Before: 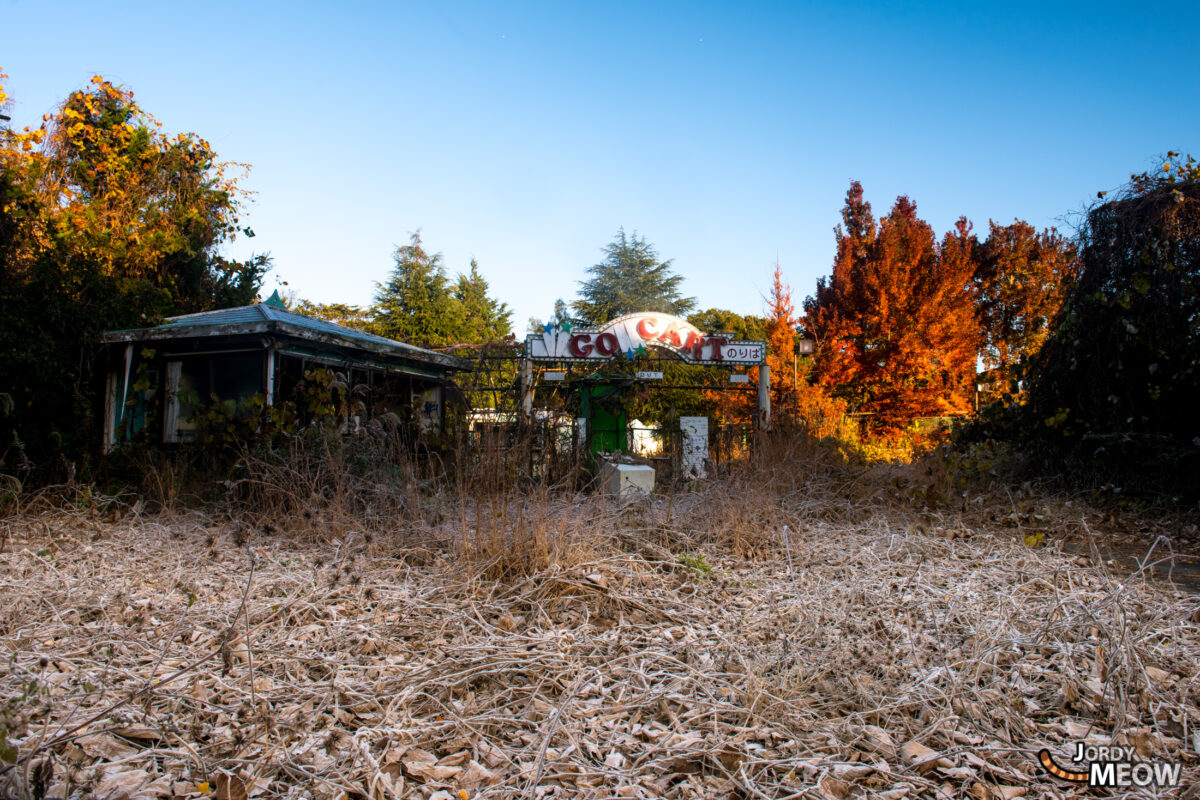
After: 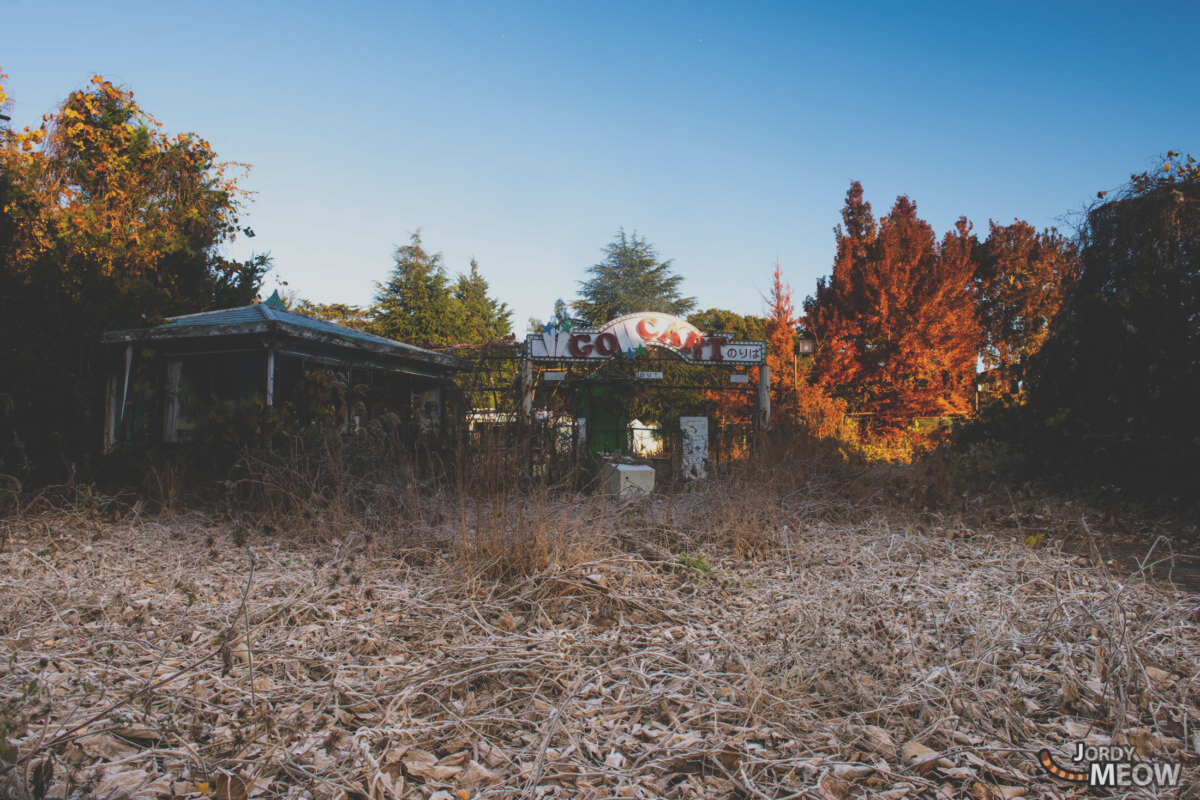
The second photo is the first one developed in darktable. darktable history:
exposure: black level correction -0.035, exposure -0.497 EV, compensate highlight preservation false
